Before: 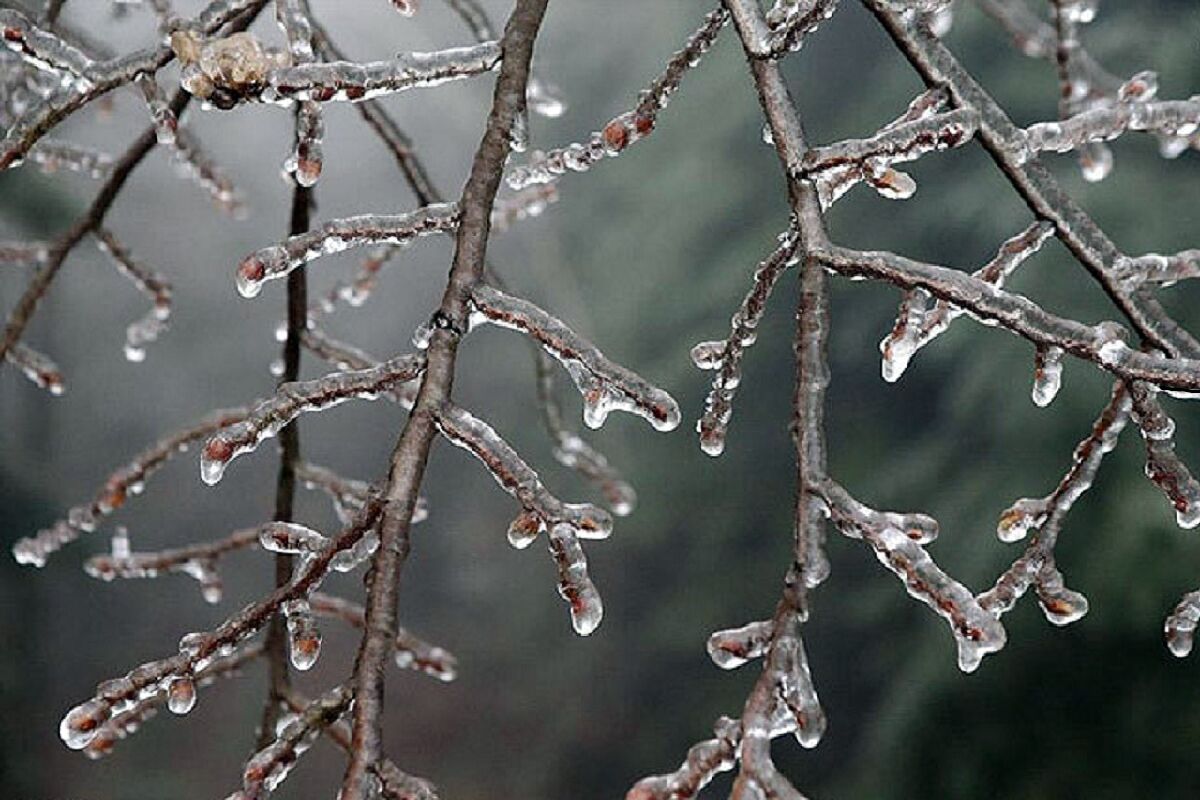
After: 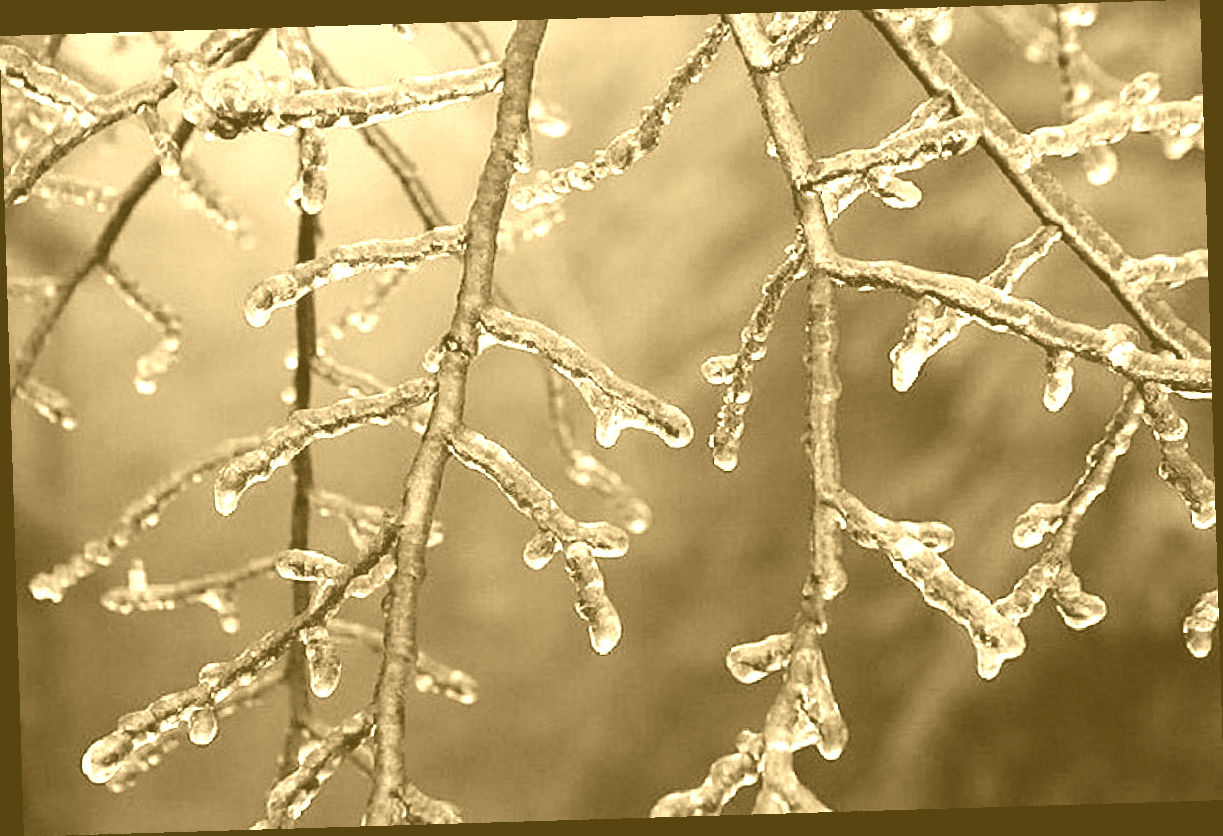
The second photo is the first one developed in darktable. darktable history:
colorize: hue 36°, source mix 100%
rotate and perspective: rotation -1.75°, automatic cropping off
